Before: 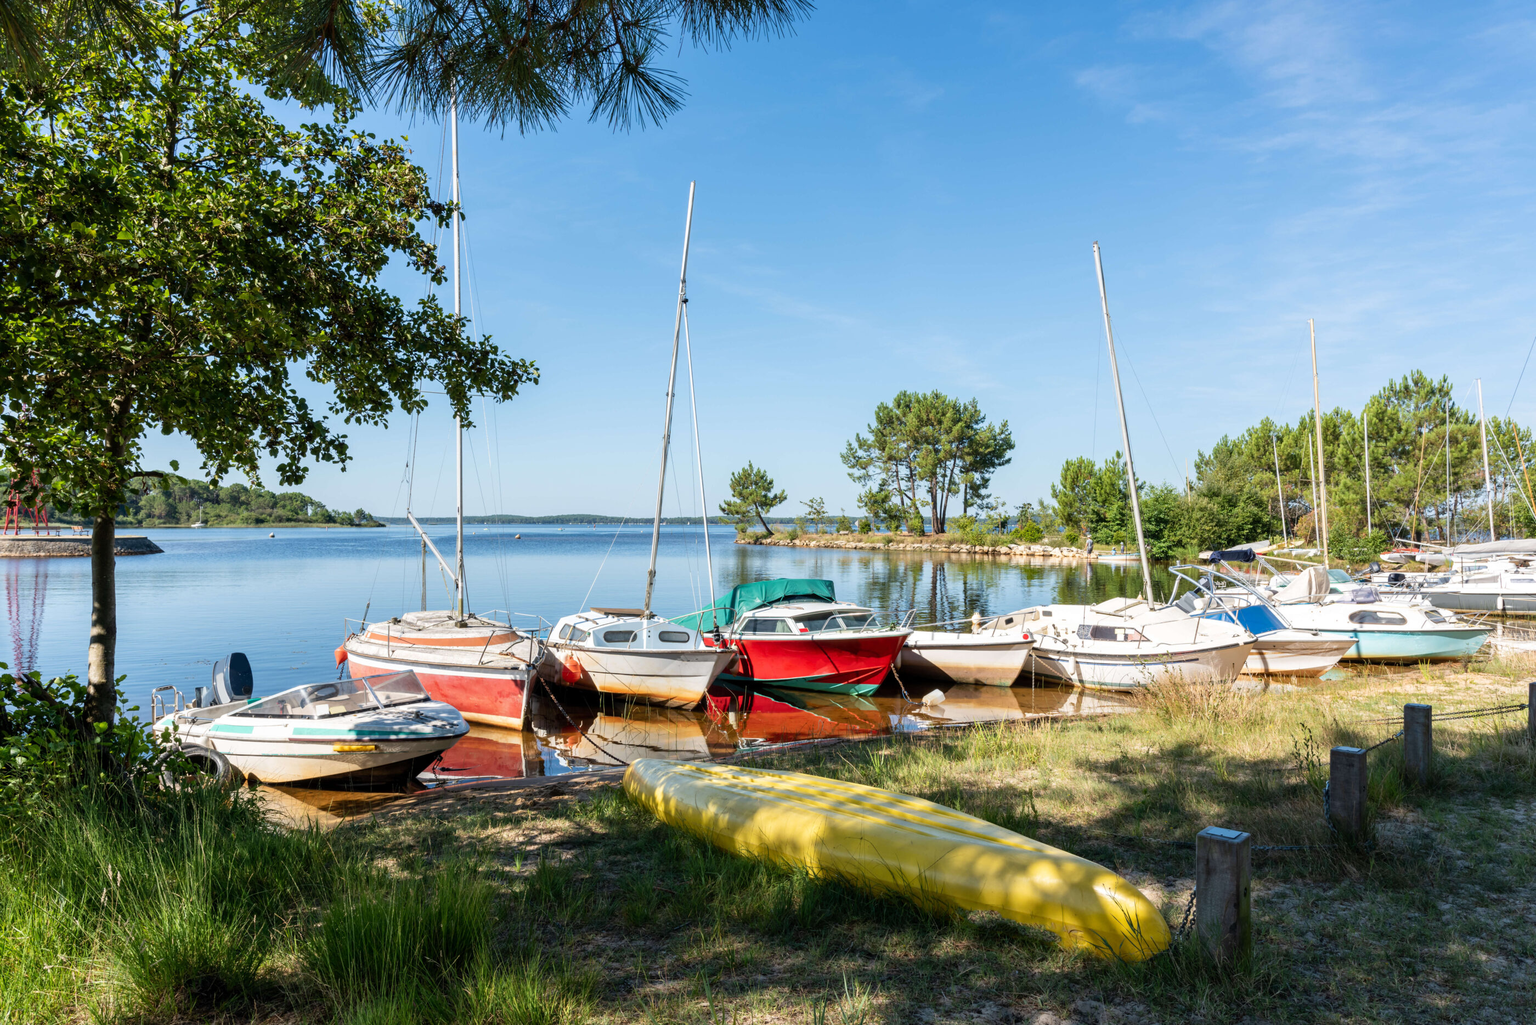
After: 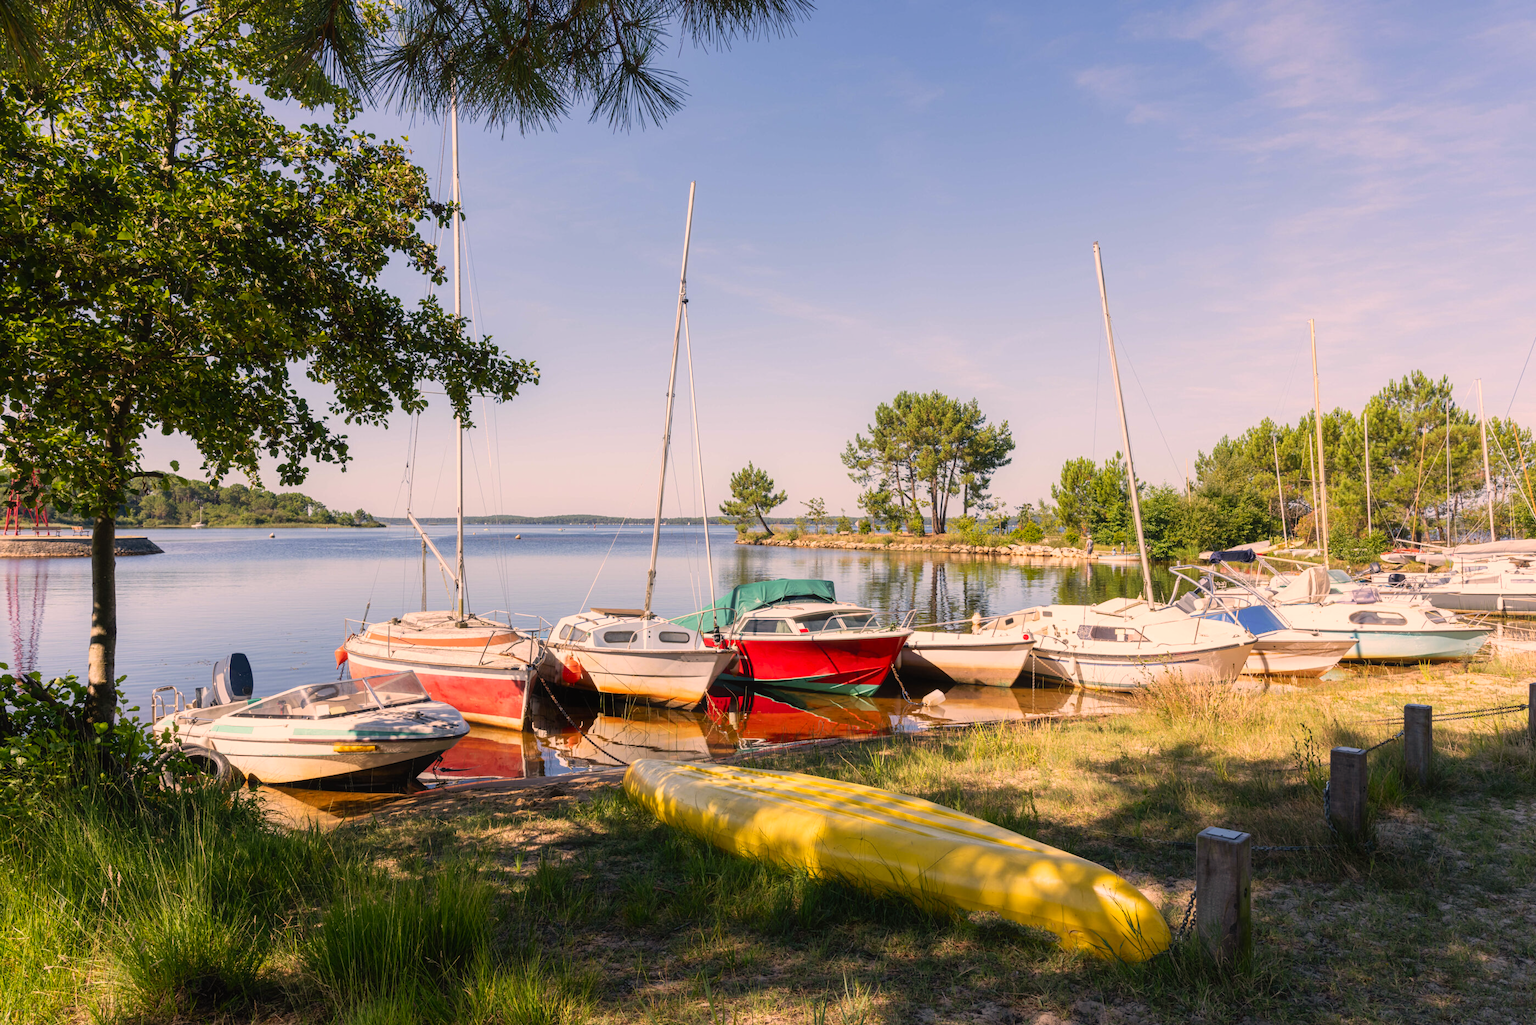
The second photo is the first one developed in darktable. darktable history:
color correction: highlights a* 17.88, highlights b* 18.79
contrast equalizer: y [[0.5, 0.488, 0.462, 0.461, 0.491, 0.5], [0.5 ×6], [0.5 ×6], [0 ×6], [0 ×6]]
